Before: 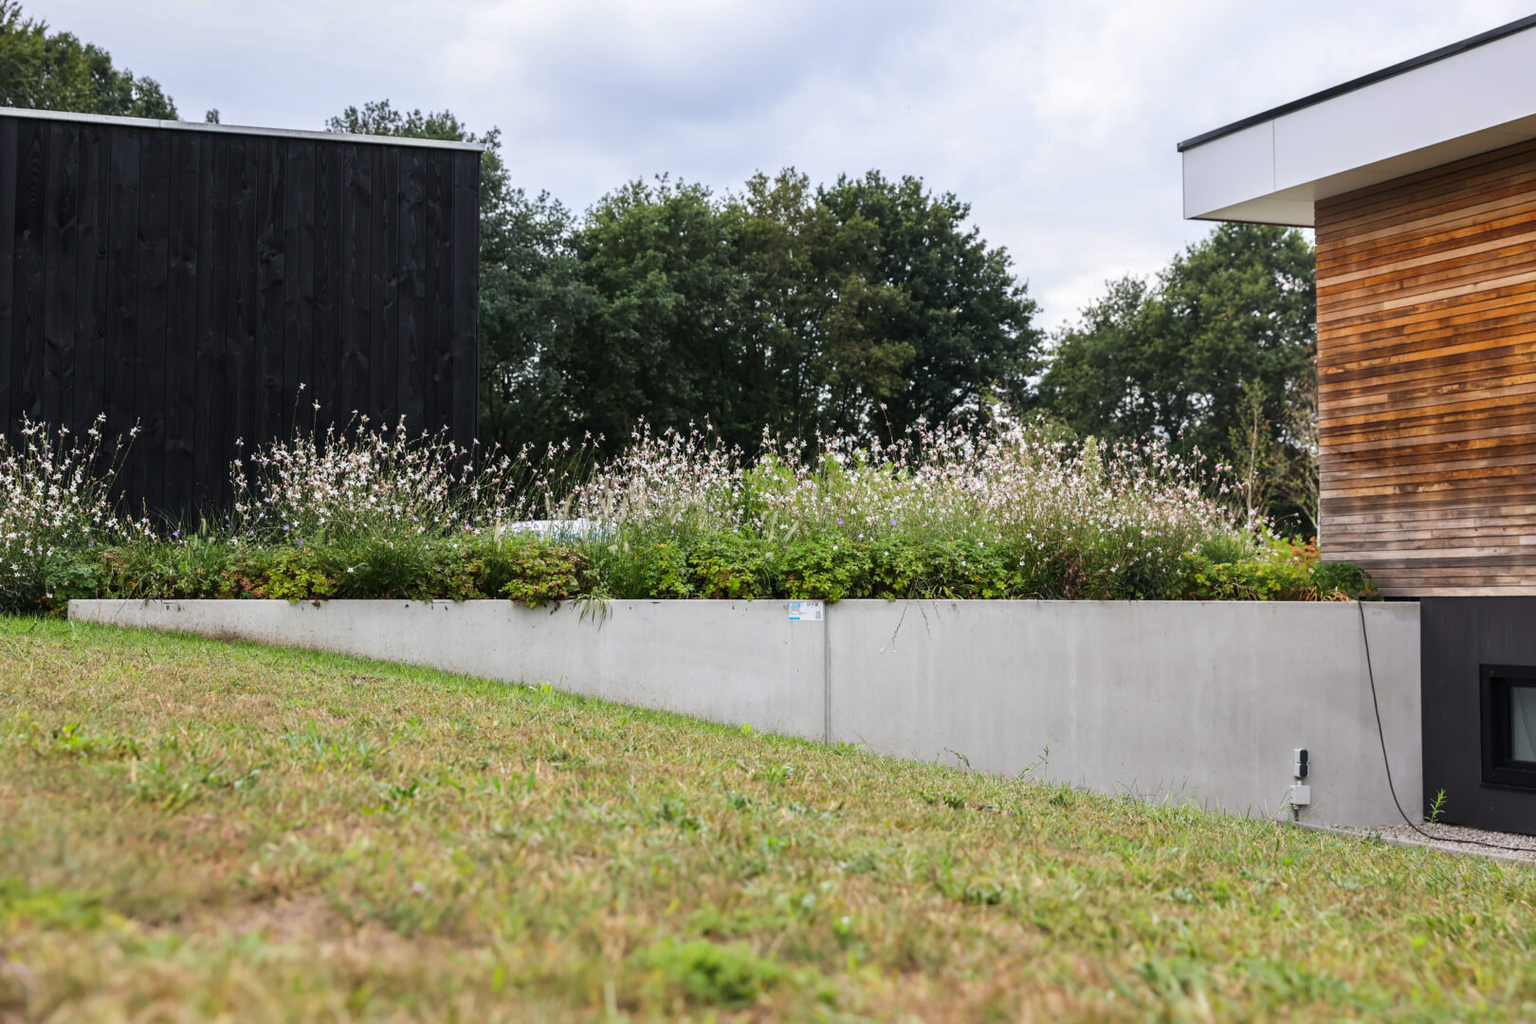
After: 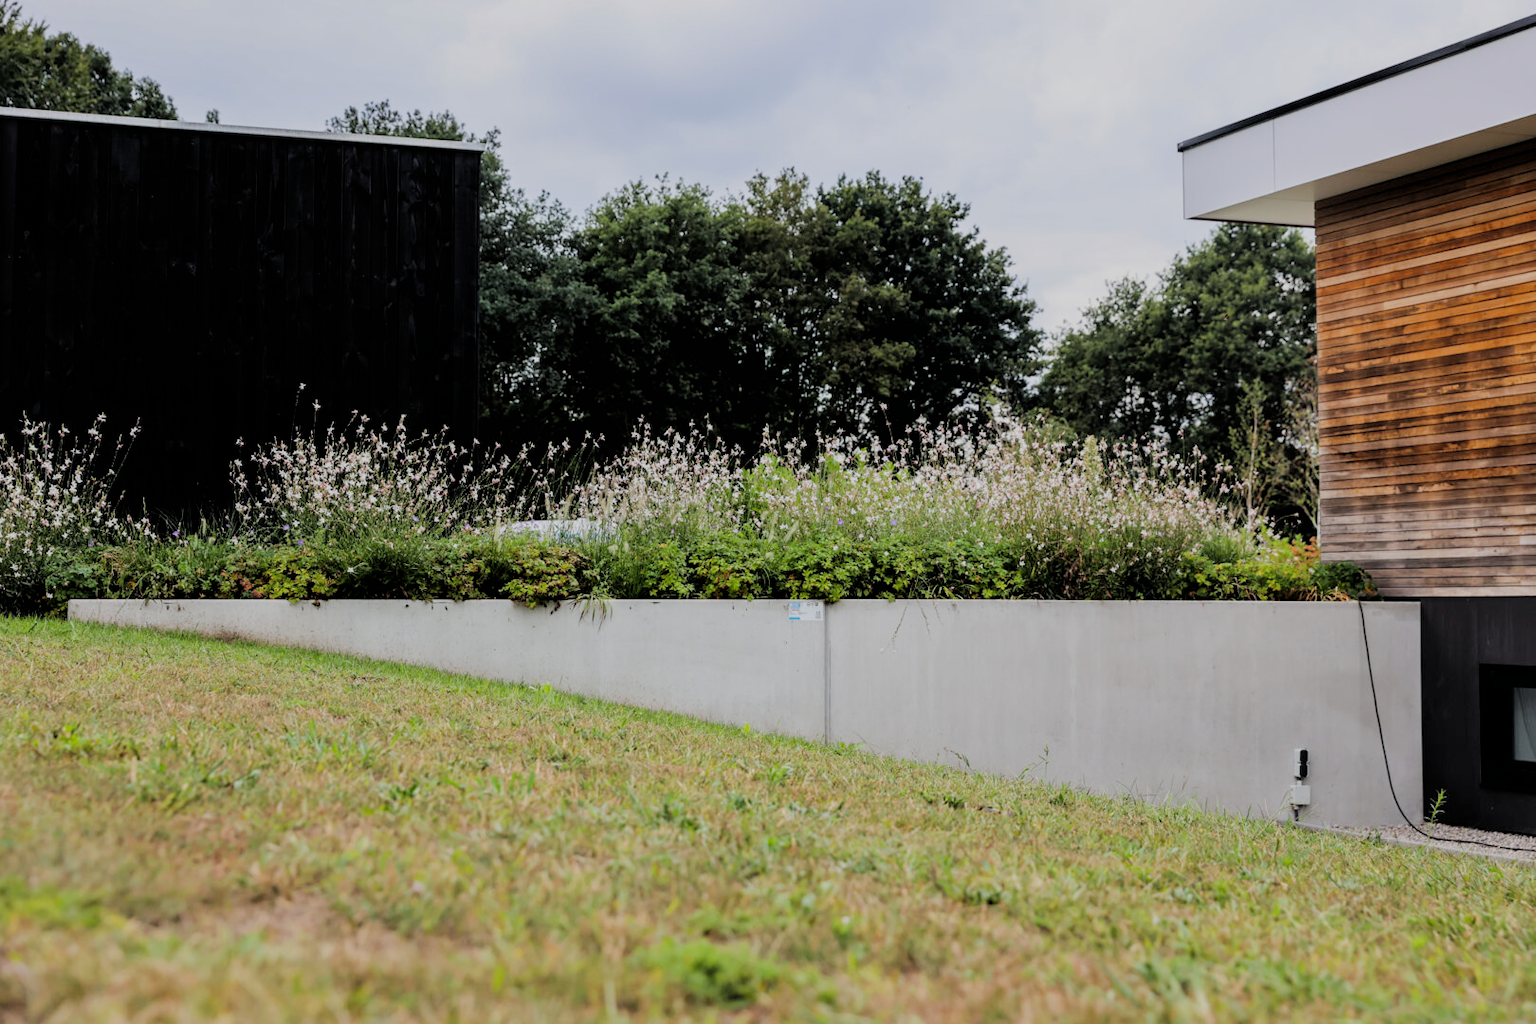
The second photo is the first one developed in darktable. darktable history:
filmic rgb: black relative exposure -4.38 EV, white relative exposure 4.56 EV, hardness 2.37, contrast 1.05
